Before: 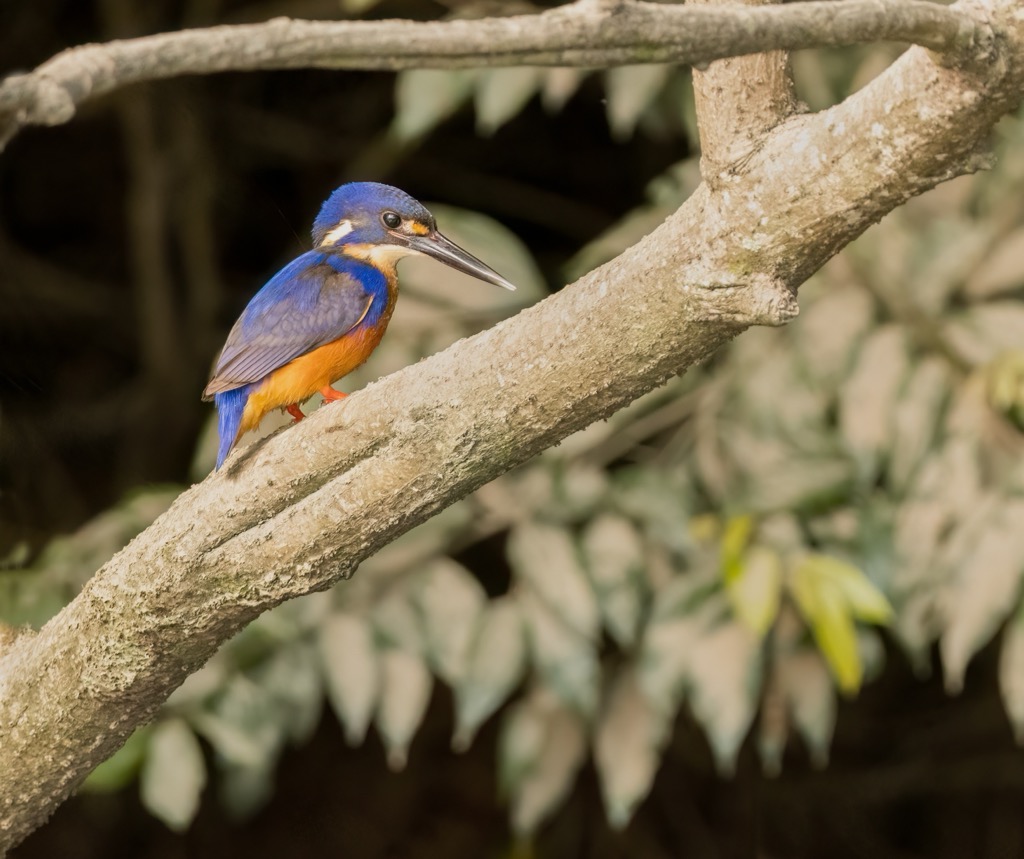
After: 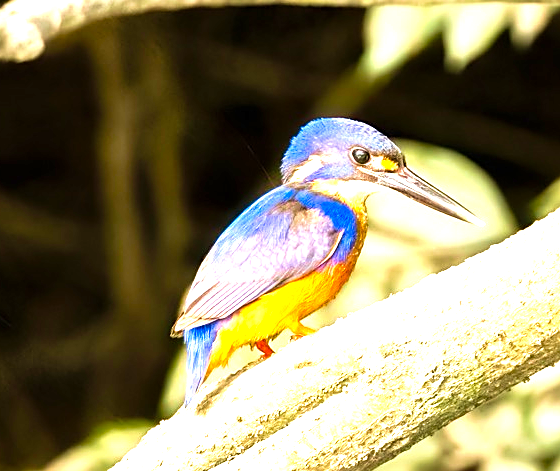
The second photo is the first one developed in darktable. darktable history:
sharpen: on, module defaults
color balance rgb: perceptual saturation grading › global saturation 20%, global vibrance 20%
levels: levels [0, 0.281, 0.562]
crop and rotate: left 3.047%, top 7.509%, right 42.236%, bottom 37.598%
velvia: on, module defaults
white balance: red 0.982, blue 1.018
